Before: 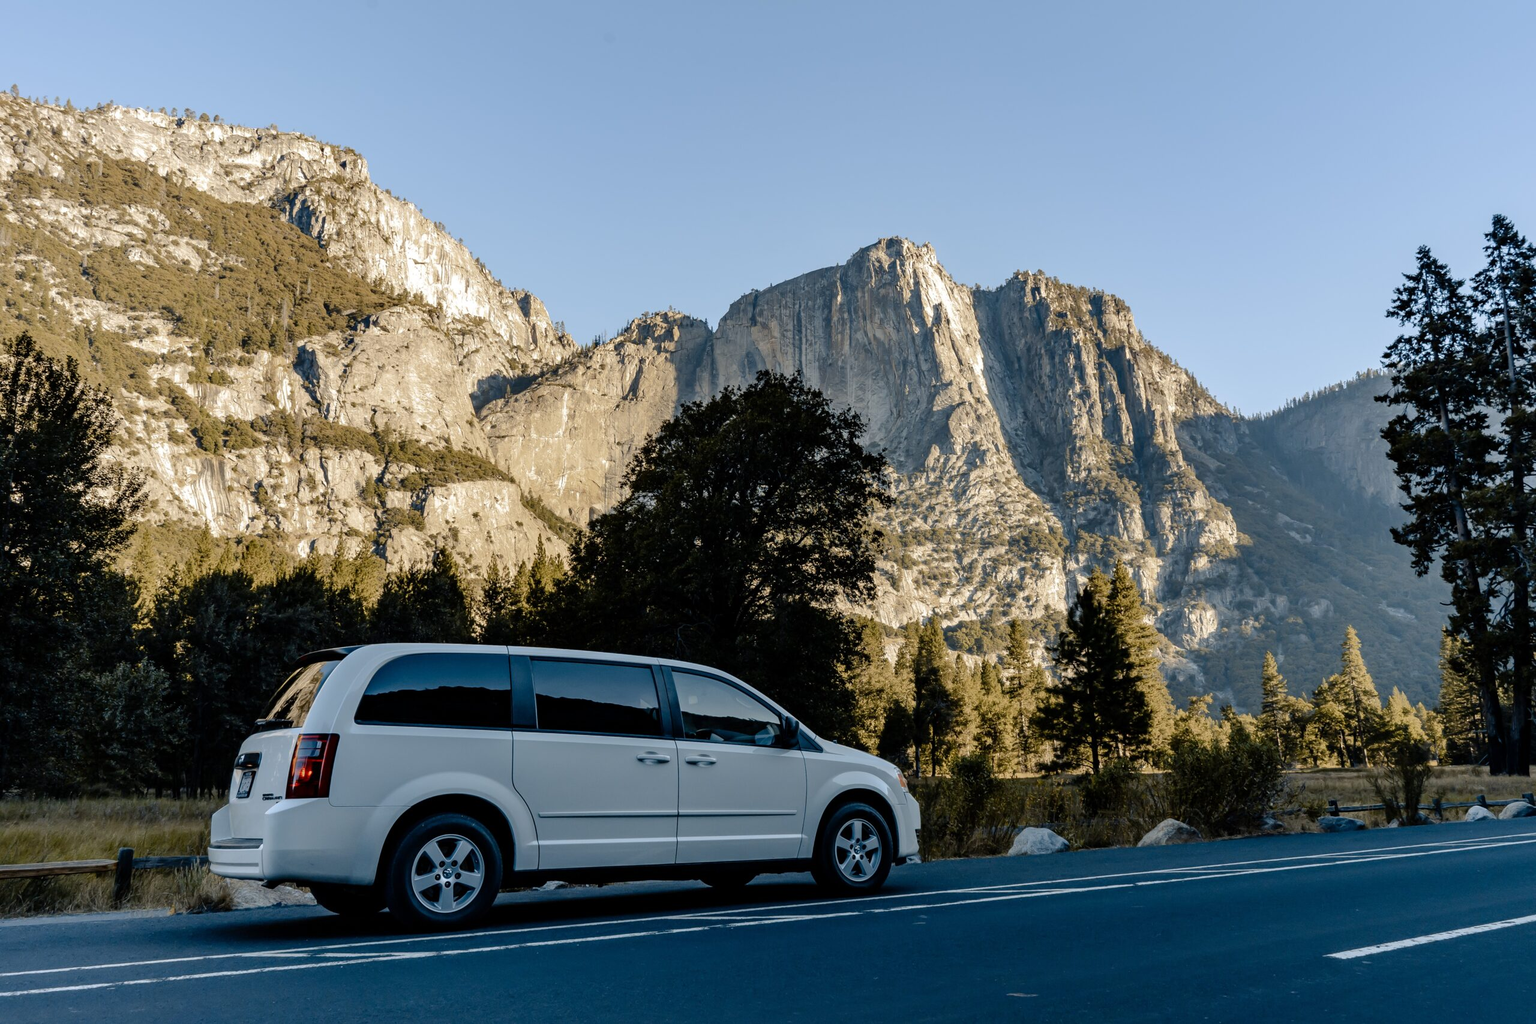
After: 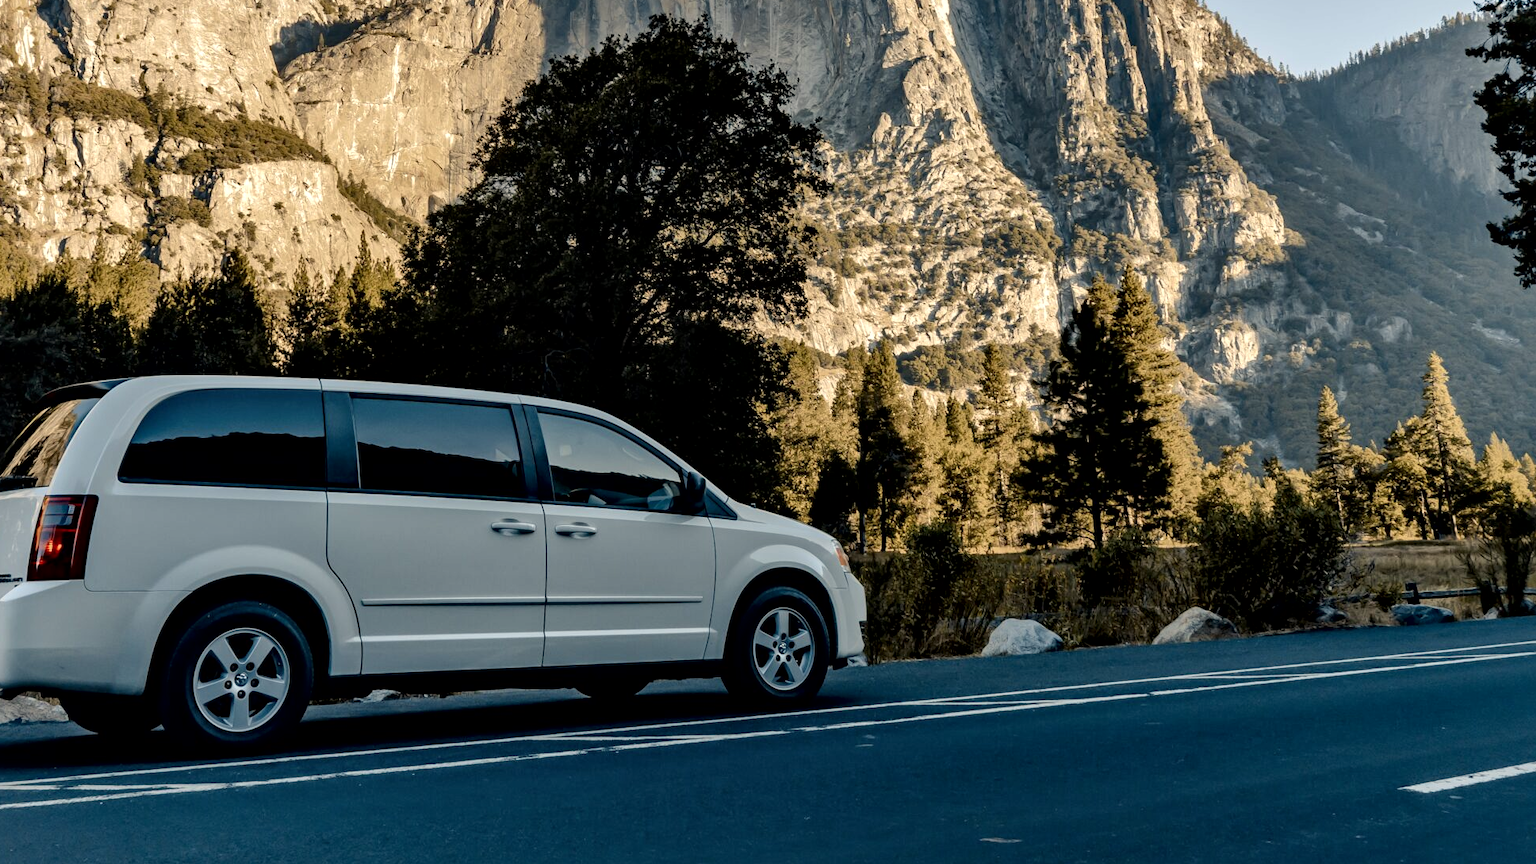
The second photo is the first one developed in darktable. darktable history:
crop and rotate: left 17.299%, top 35.115%, right 7.015%, bottom 1.024%
local contrast: mode bilateral grid, contrast 25, coarseness 60, detail 151%, midtone range 0.2
white balance: red 1.045, blue 0.932
